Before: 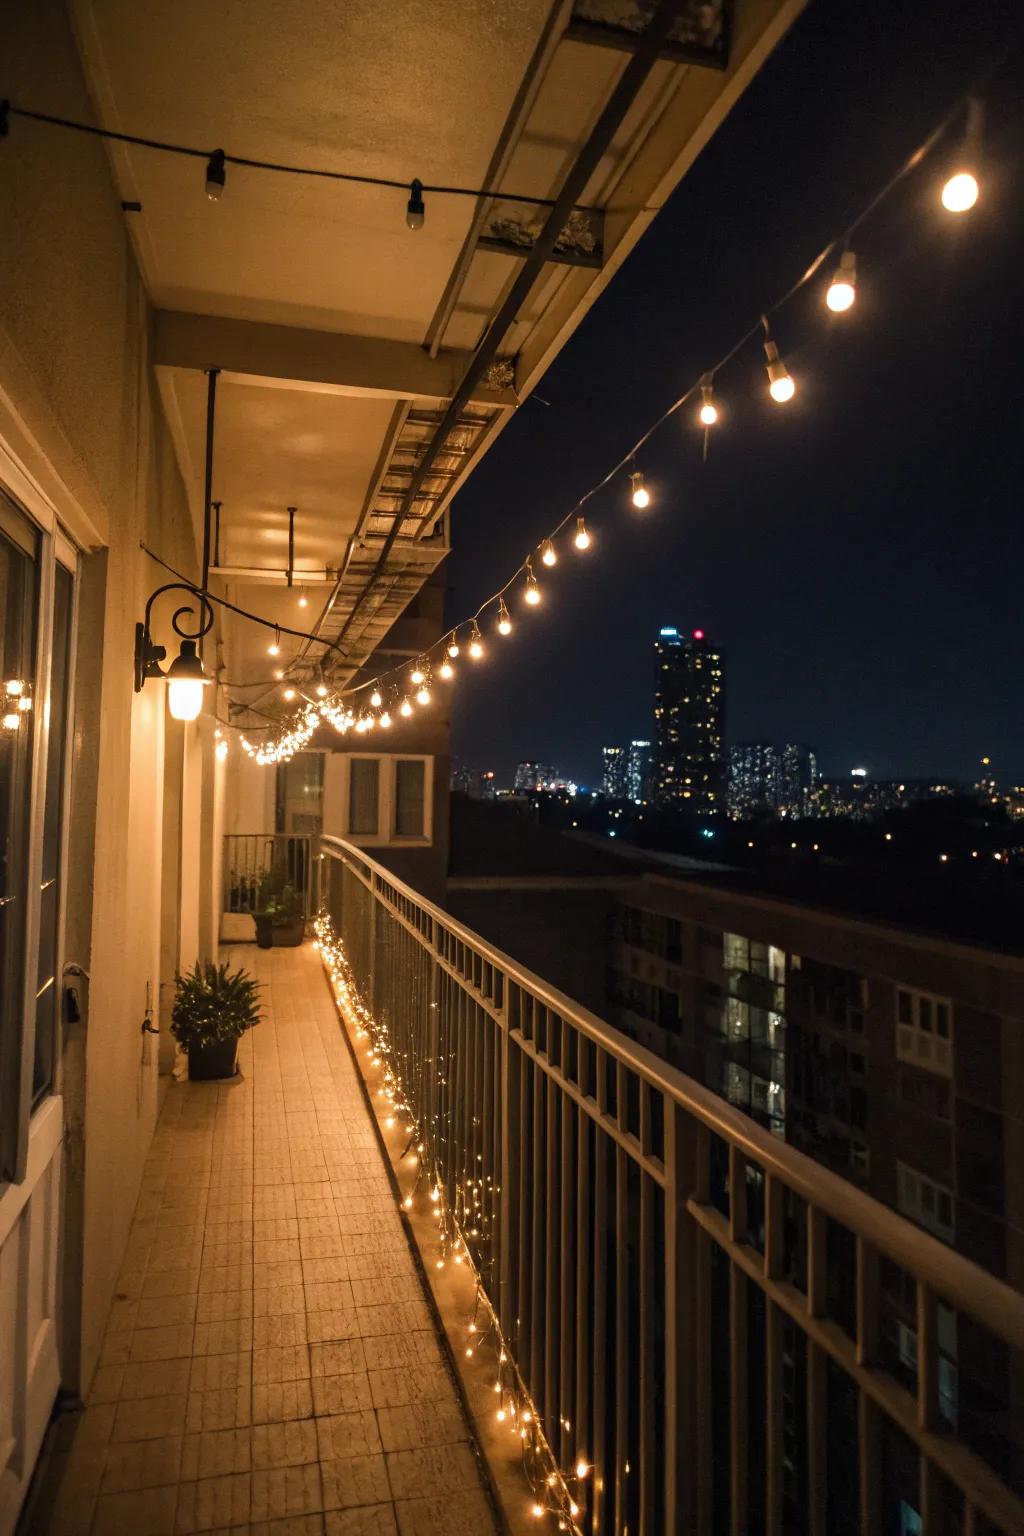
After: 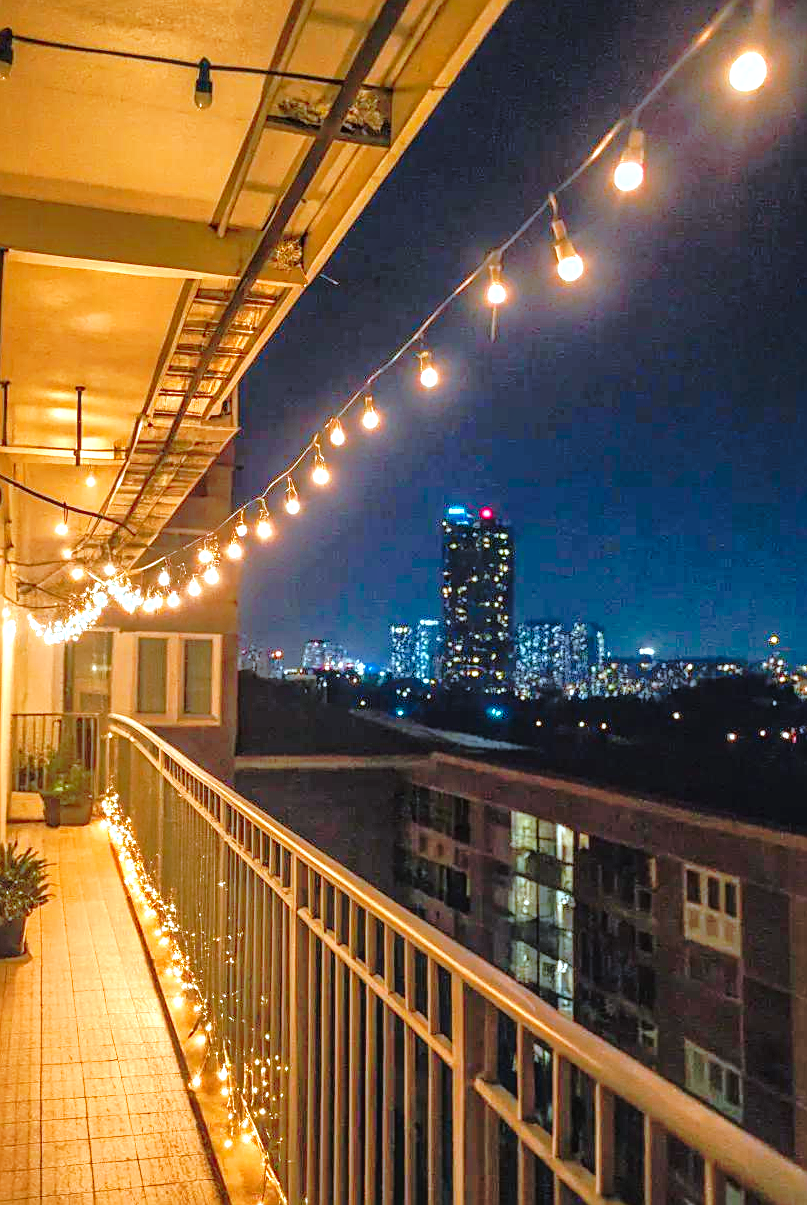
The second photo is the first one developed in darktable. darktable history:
color correction: highlights a* -9.02, highlights b* -23.13
crop and rotate: left 20.736%, top 7.902%, right 0.428%, bottom 13.583%
sharpen: on, module defaults
local contrast: on, module defaults
exposure: exposure 1.144 EV, compensate highlight preservation false
tone curve: curves: ch0 [(0, 0) (0.081, 0.044) (0.185, 0.13) (0.283, 0.238) (0.416, 0.449) (0.495, 0.524) (0.686, 0.743) (0.826, 0.865) (0.978, 0.988)]; ch1 [(0, 0) (0.147, 0.166) (0.321, 0.362) (0.371, 0.402) (0.423, 0.442) (0.479, 0.472) (0.505, 0.497) (0.521, 0.506) (0.551, 0.537) (0.586, 0.574) (0.625, 0.618) (0.68, 0.681) (1, 1)]; ch2 [(0, 0) (0.346, 0.362) (0.404, 0.427) (0.502, 0.495) (0.531, 0.513) (0.547, 0.533) (0.582, 0.596) (0.629, 0.631) (0.717, 0.678) (1, 1)], preserve colors none
tone equalizer: -7 EV 0.161 EV, -6 EV 0.571 EV, -5 EV 1.18 EV, -4 EV 1.34 EV, -3 EV 1.14 EV, -2 EV 0.6 EV, -1 EV 0.151 EV
contrast brightness saturation: contrast -0.184, saturation 0.186
